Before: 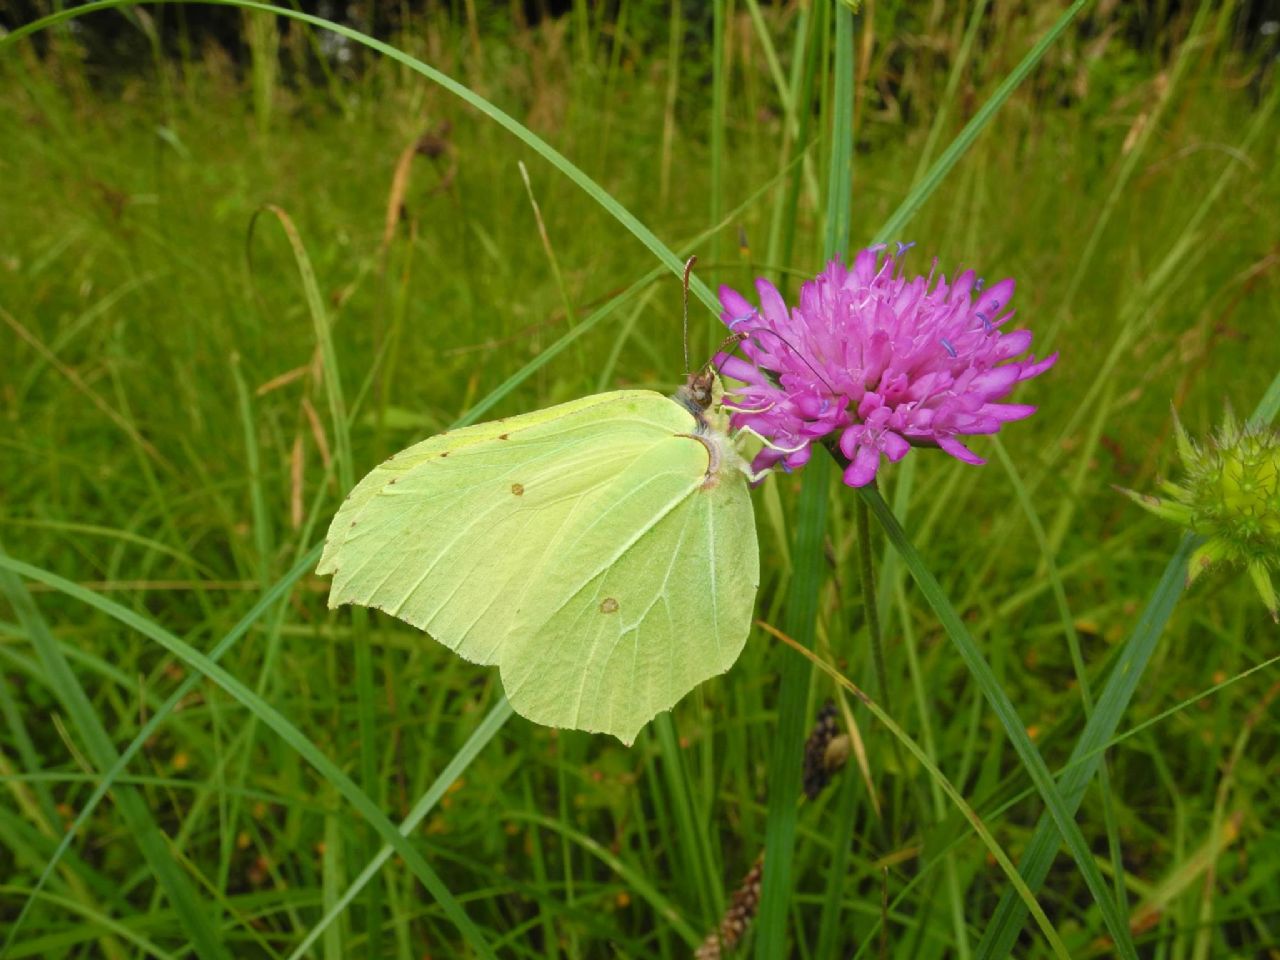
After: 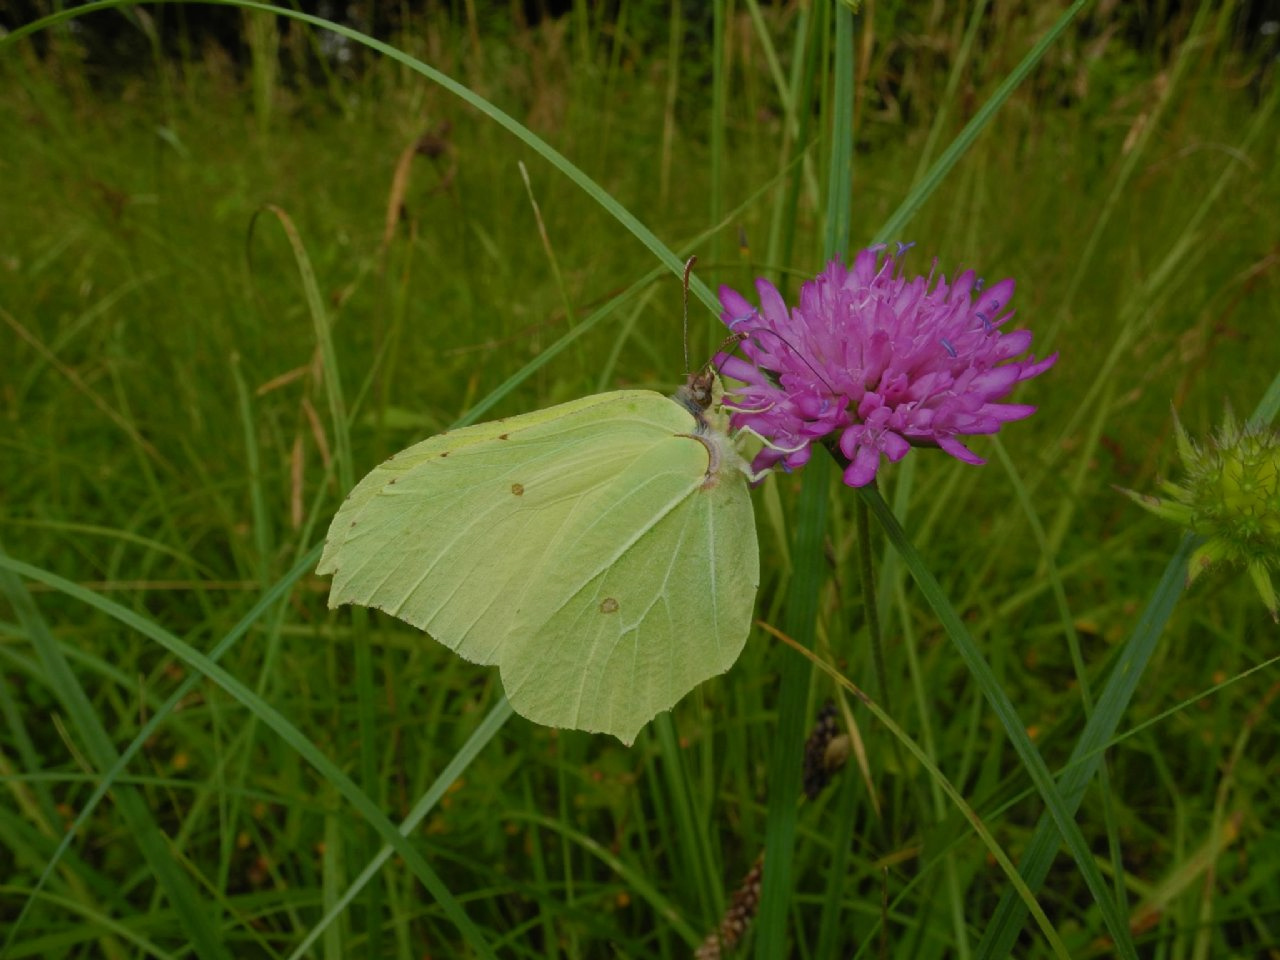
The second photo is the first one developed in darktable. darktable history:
exposure: exposure -0.993 EV, compensate highlight preservation false
